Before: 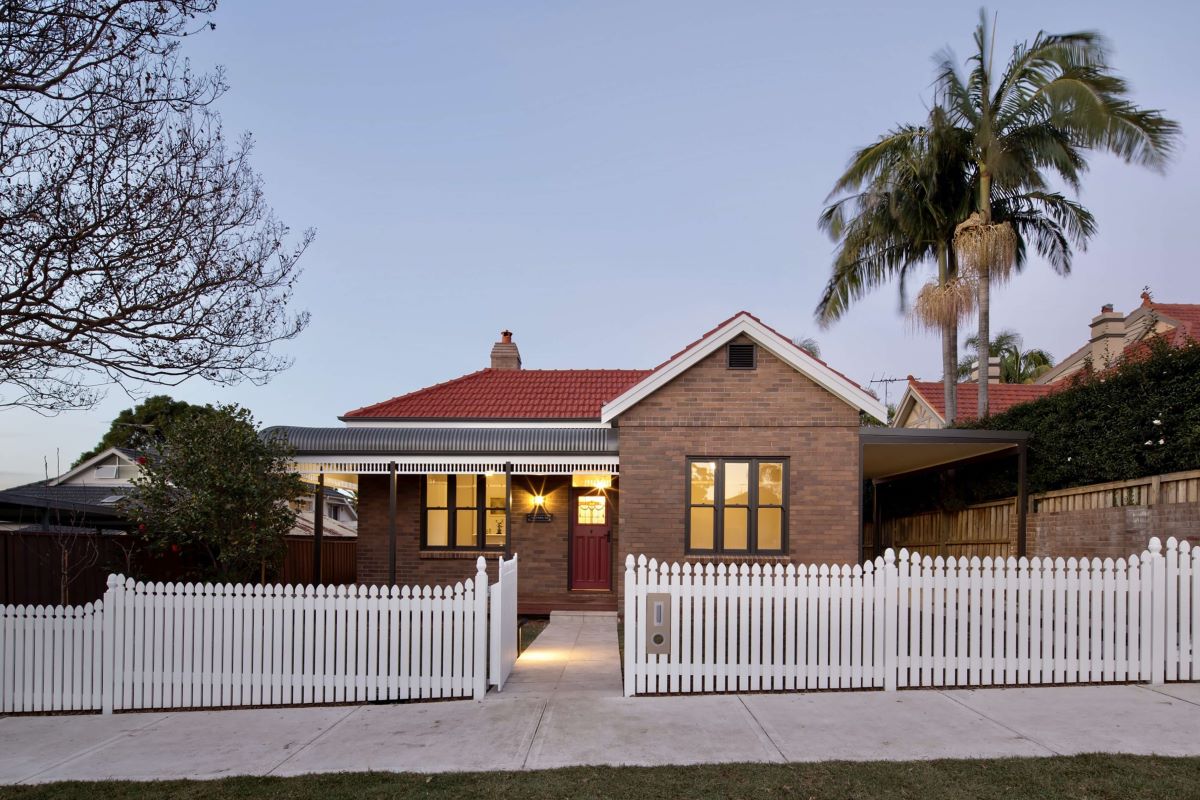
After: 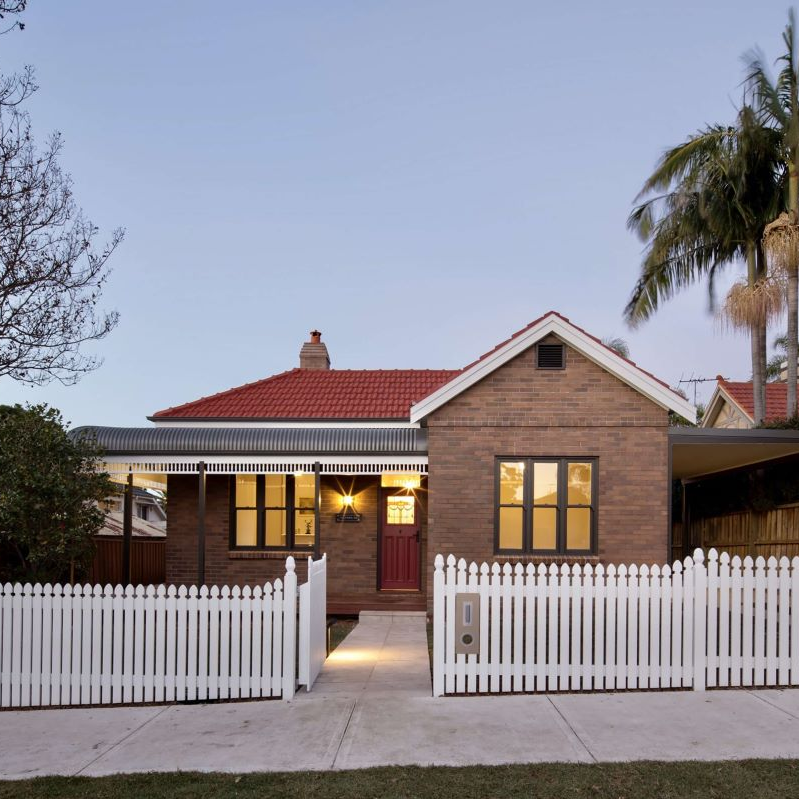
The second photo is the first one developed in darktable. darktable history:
crop and rotate: left 15.945%, right 17.414%
